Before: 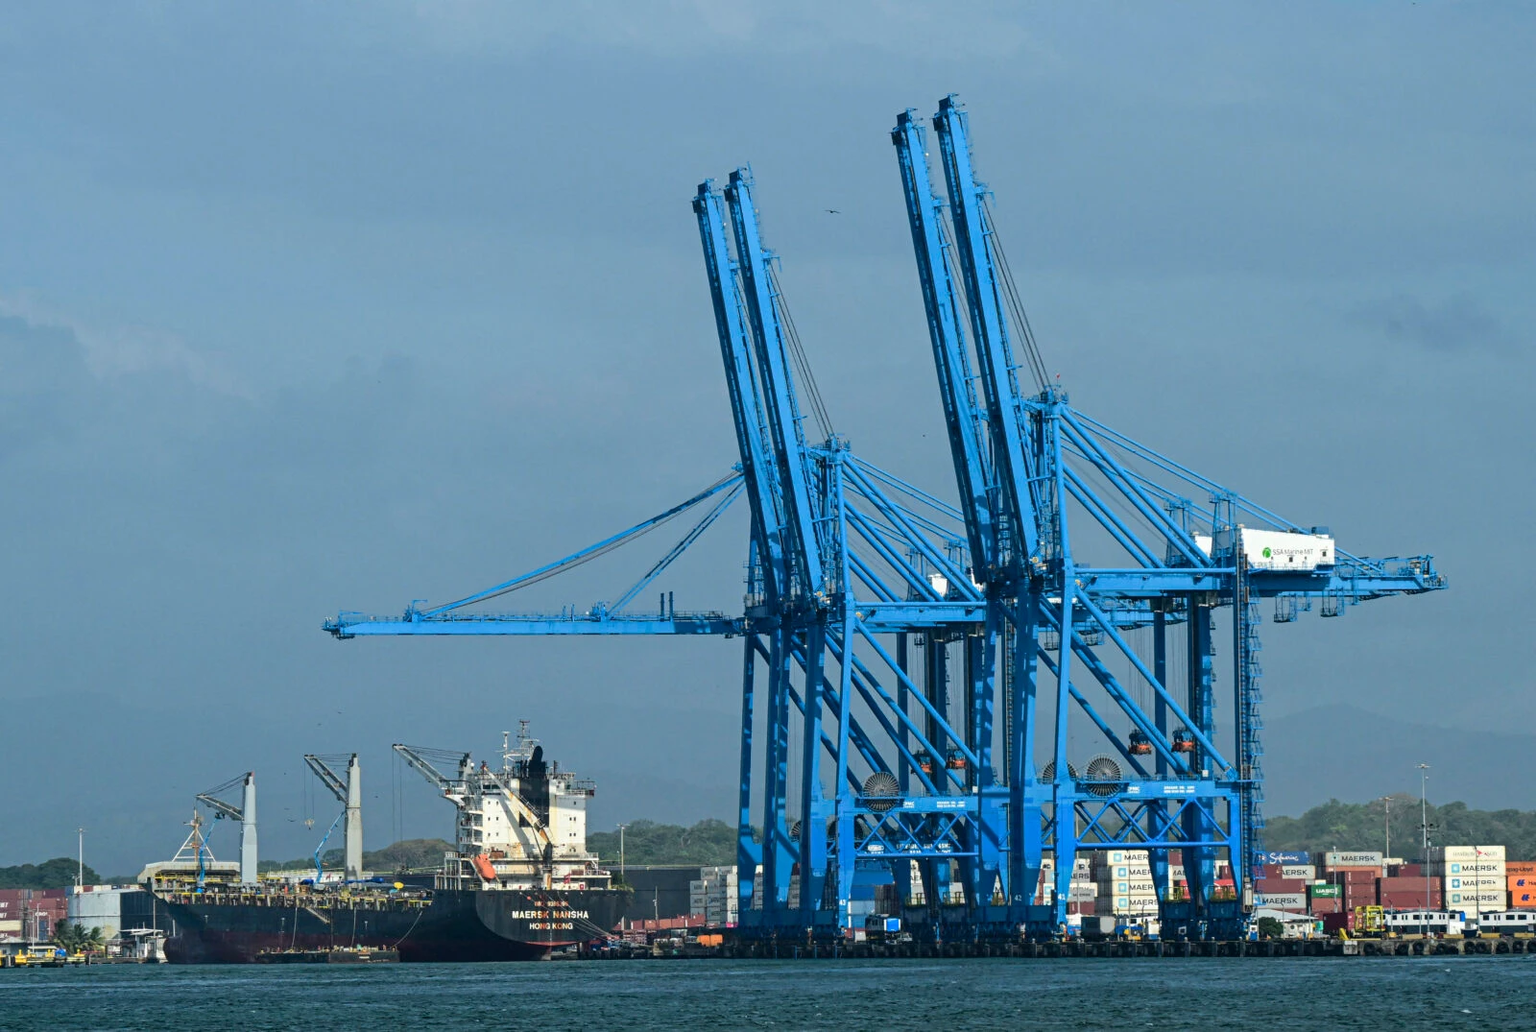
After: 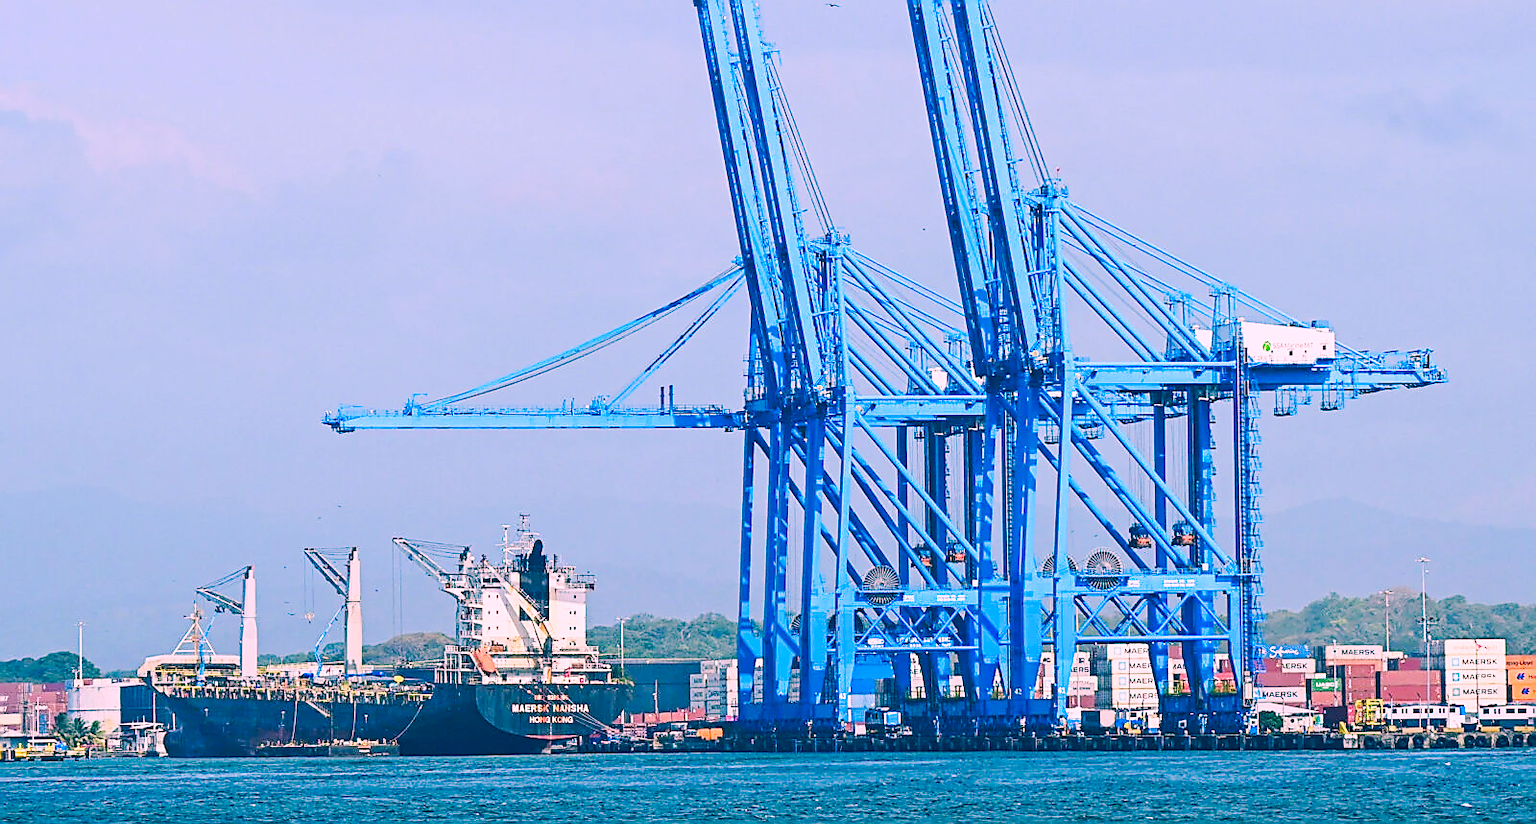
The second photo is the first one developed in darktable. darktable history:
exposure: compensate exposure bias true, compensate highlight preservation false
color correction: highlights a* 17.39, highlights b* 0.189, shadows a* -14.61, shadows b* -14.61, saturation 1.47
crop and rotate: top 20.04%
base curve: curves: ch0 [(0, 0.007) (0.028, 0.063) (0.121, 0.311) (0.46, 0.743) (0.859, 0.957) (1, 1)], preserve colors none
sharpen: radius 1.362, amount 1.264, threshold 0.754
